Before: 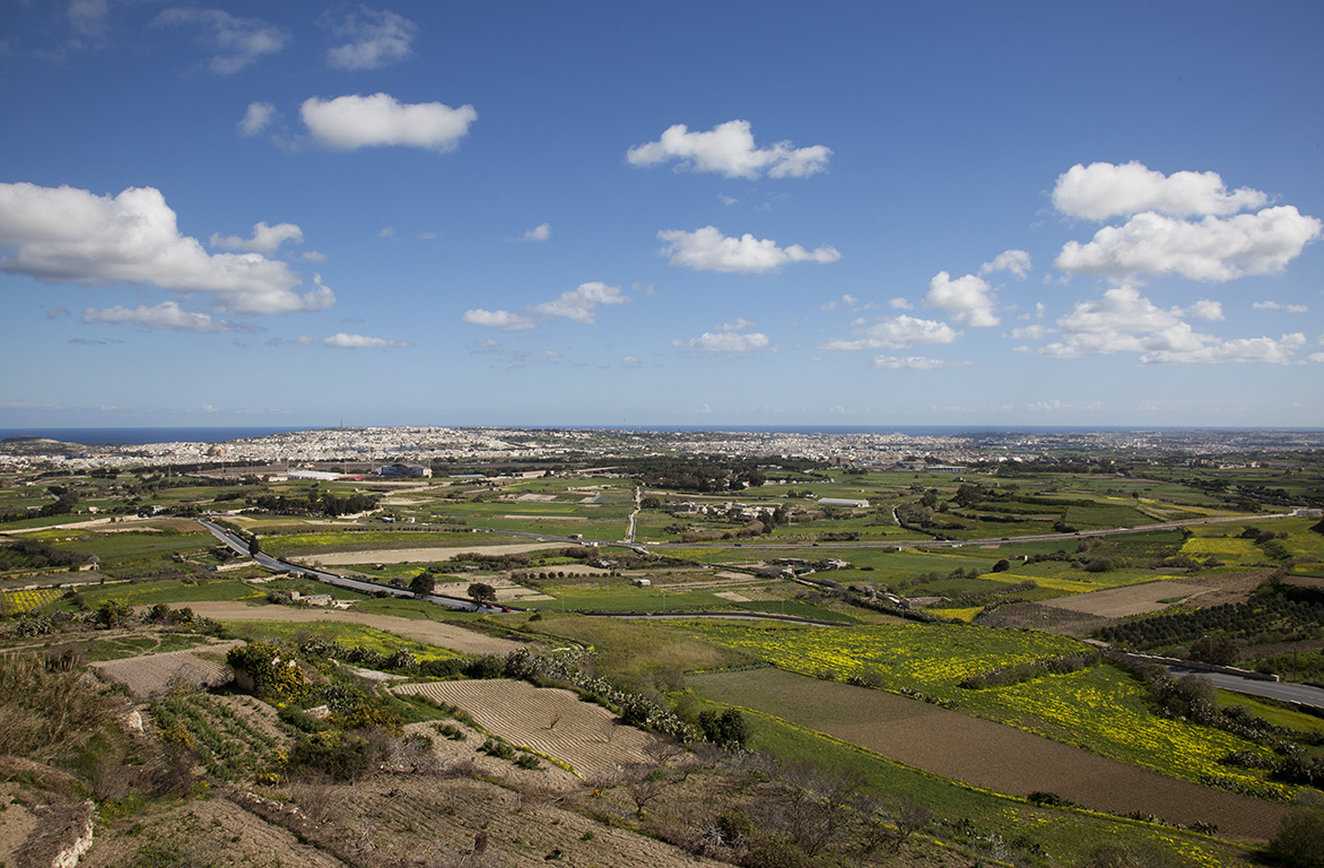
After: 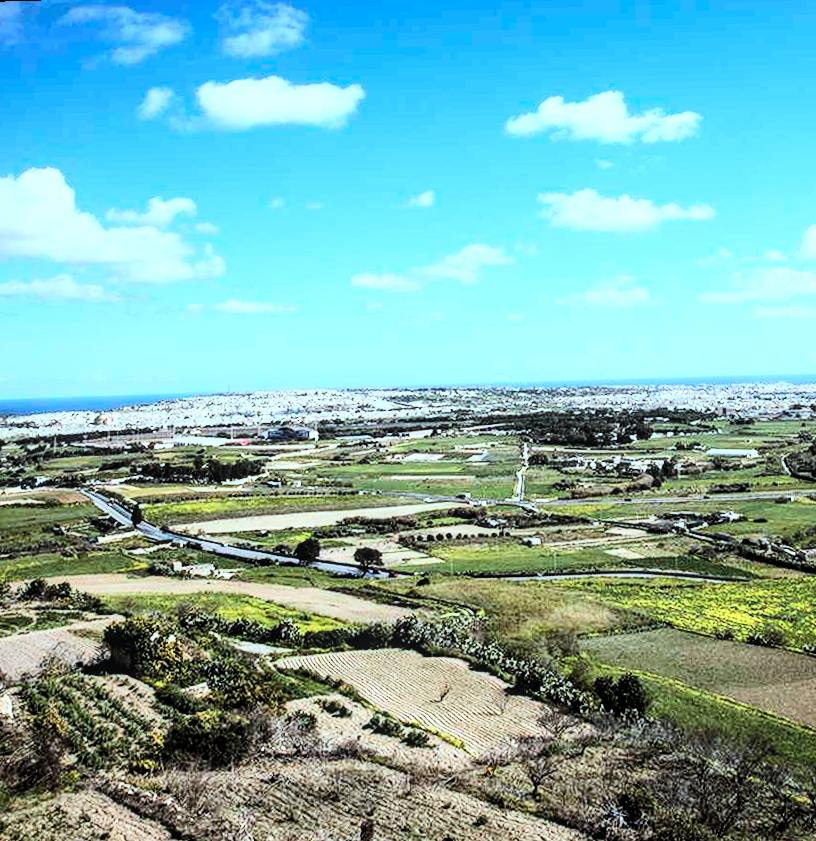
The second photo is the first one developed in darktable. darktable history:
rotate and perspective: rotation -1.68°, lens shift (vertical) -0.146, crop left 0.049, crop right 0.912, crop top 0.032, crop bottom 0.96
crop and rotate: left 6.617%, right 26.717%
exposure: compensate highlight preservation false
tone curve: curves: ch0 [(0, 0) (0.004, 0) (0.133, 0.071) (0.325, 0.456) (0.832, 0.957) (1, 1)], color space Lab, linked channels, preserve colors none
tone equalizer: -8 EV -0.75 EV, -7 EV -0.7 EV, -6 EV -0.6 EV, -5 EV -0.4 EV, -3 EV 0.4 EV, -2 EV 0.6 EV, -1 EV 0.7 EV, +0 EV 0.75 EV, edges refinement/feathering 500, mask exposure compensation -1.57 EV, preserve details no
color correction: highlights a* -10.69, highlights b* -19.19
local contrast: on, module defaults
